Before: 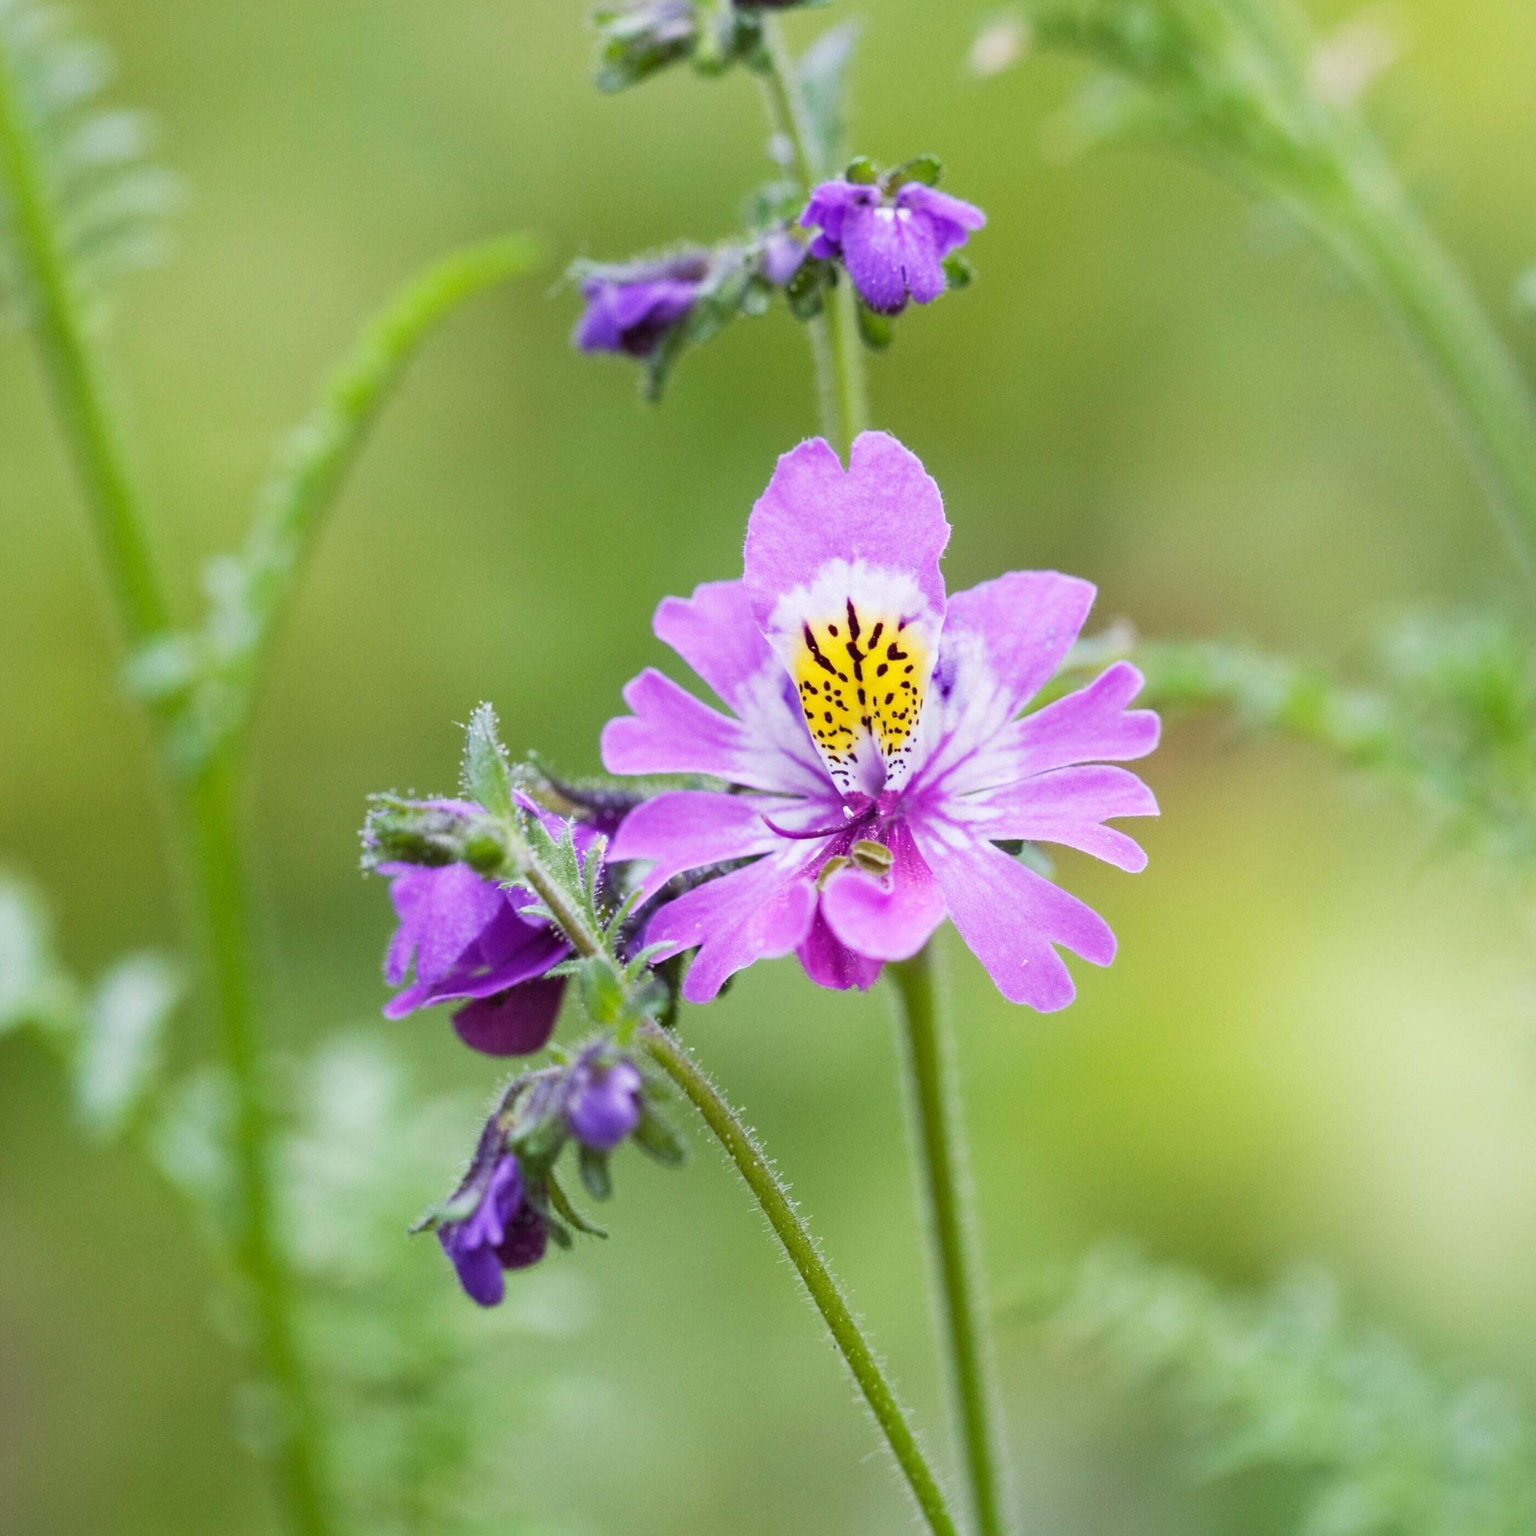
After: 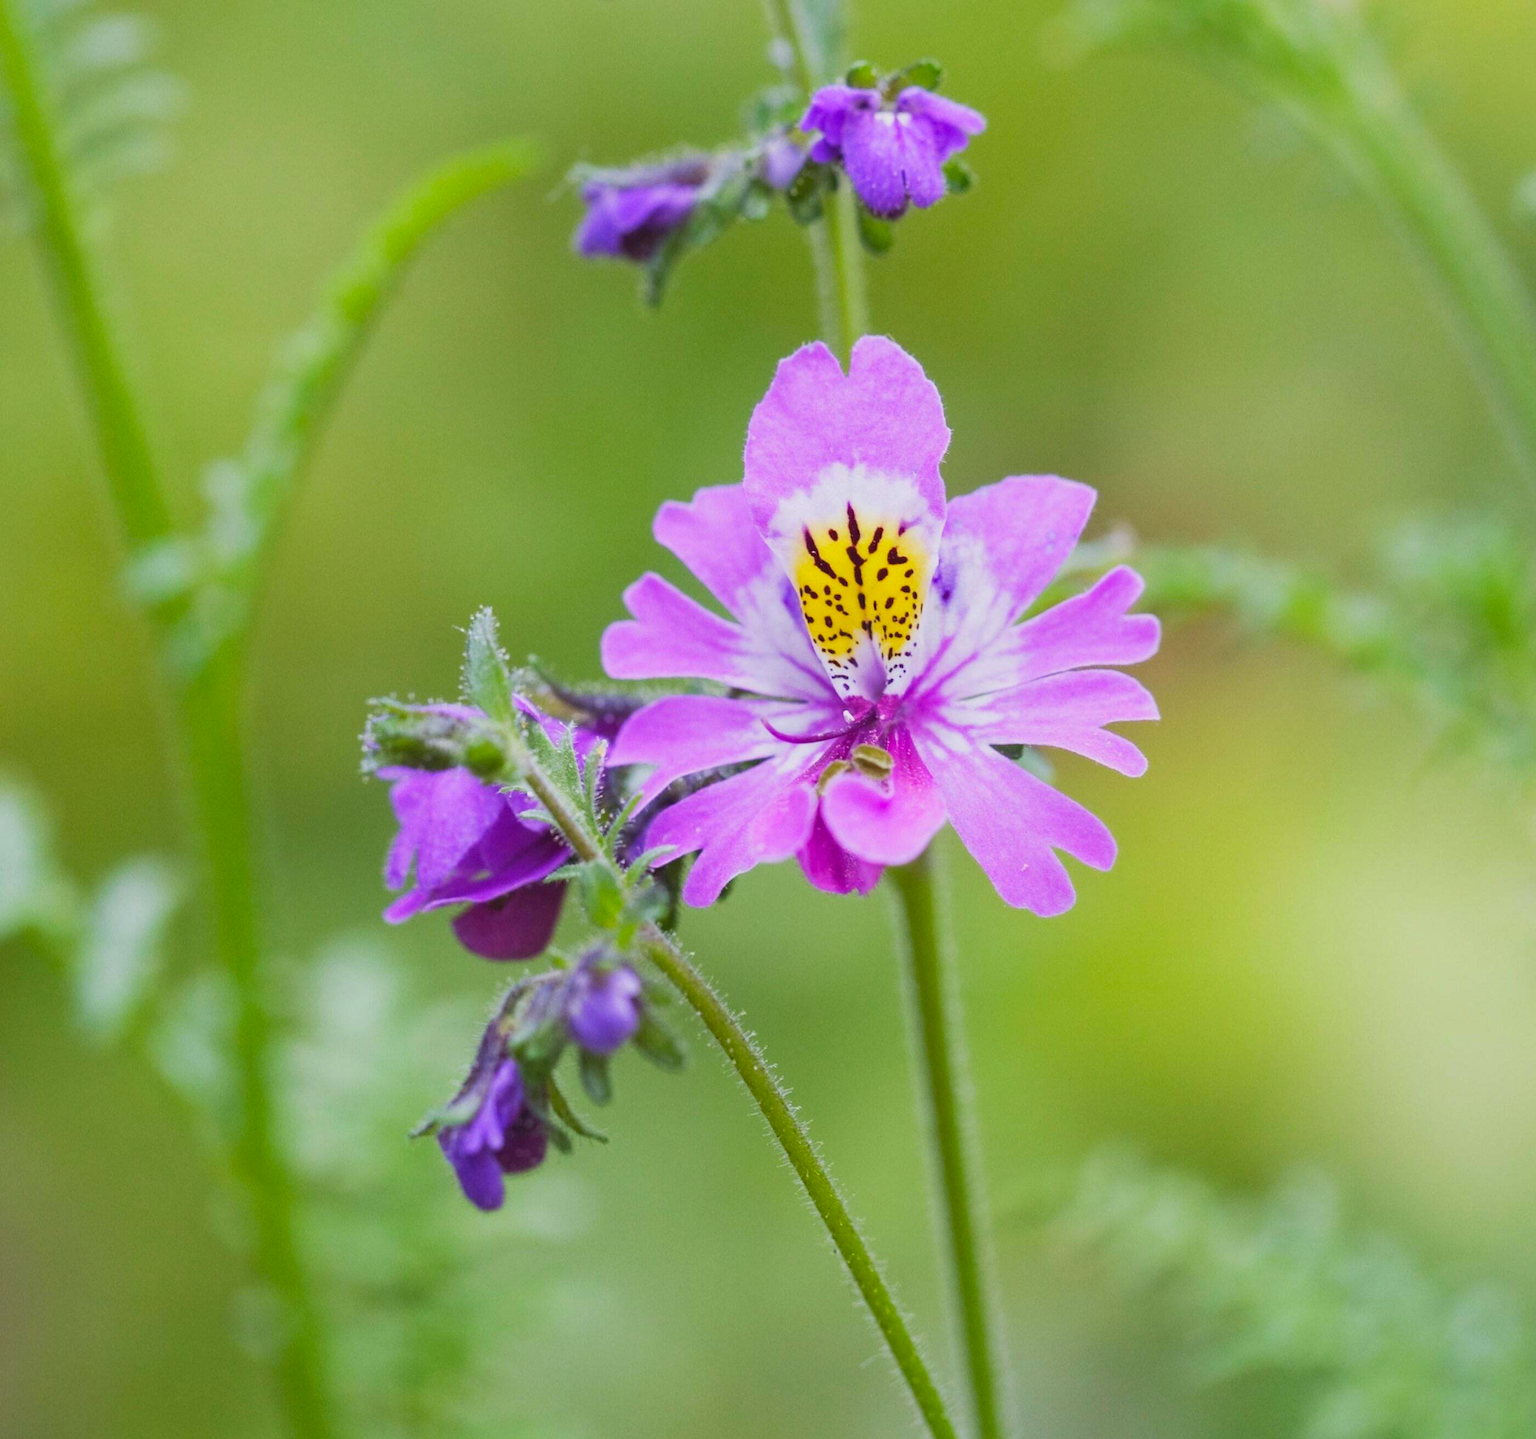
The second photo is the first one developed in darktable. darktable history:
lowpass: radius 0.1, contrast 0.85, saturation 1.1, unbound 0
crop and rotate: top 6.25%
